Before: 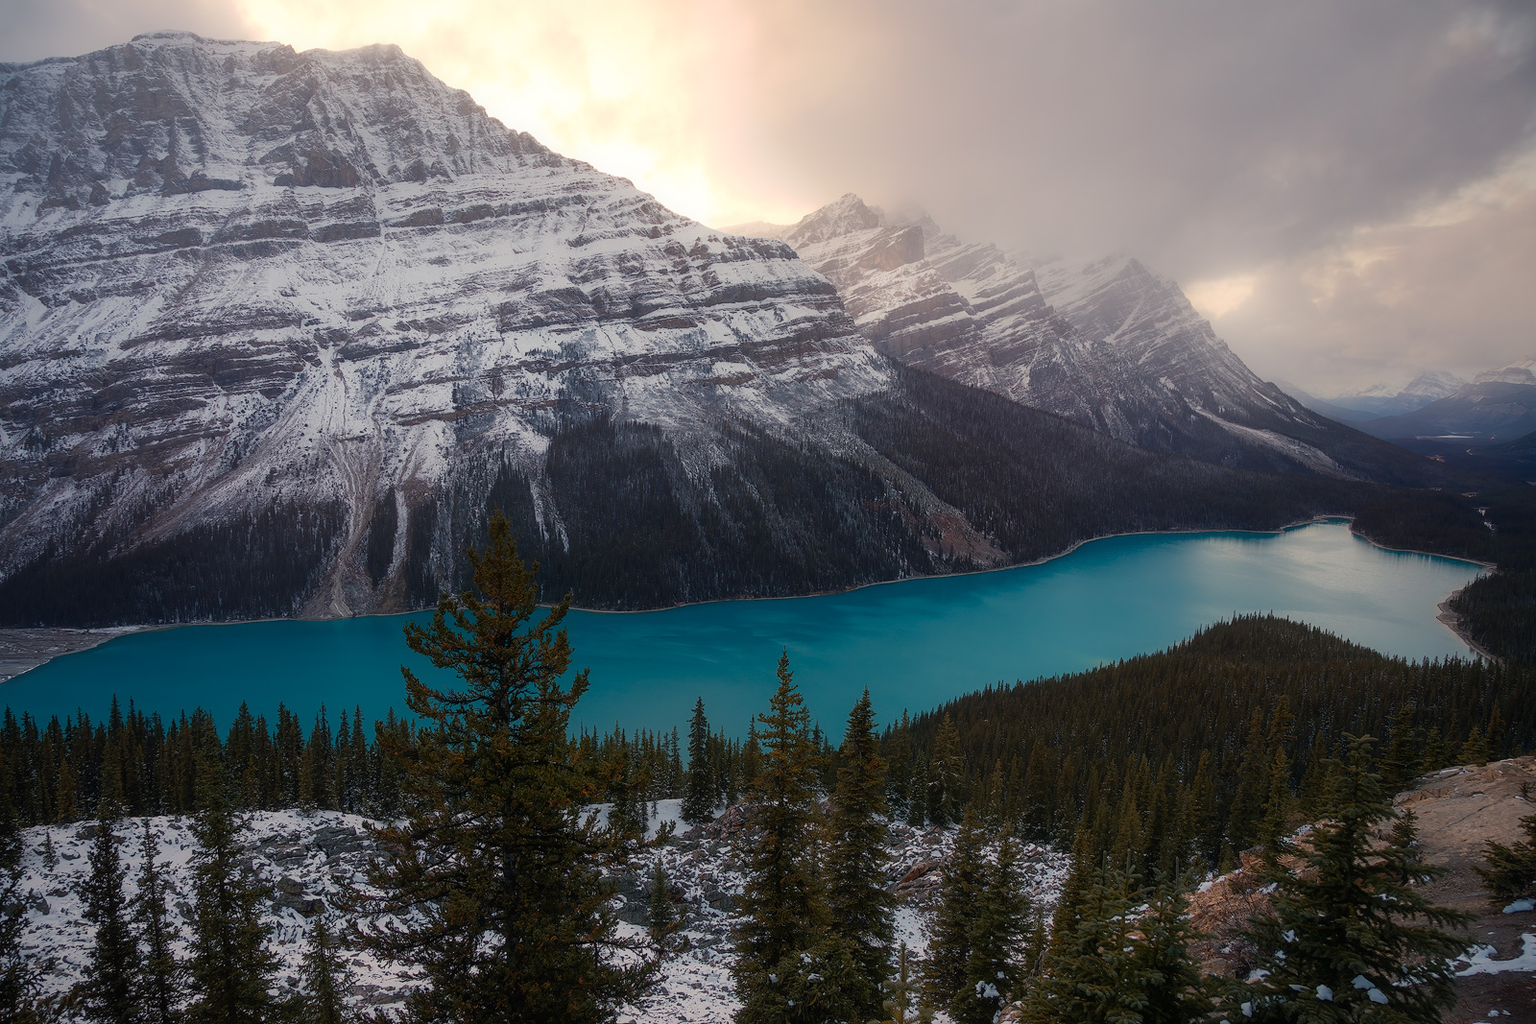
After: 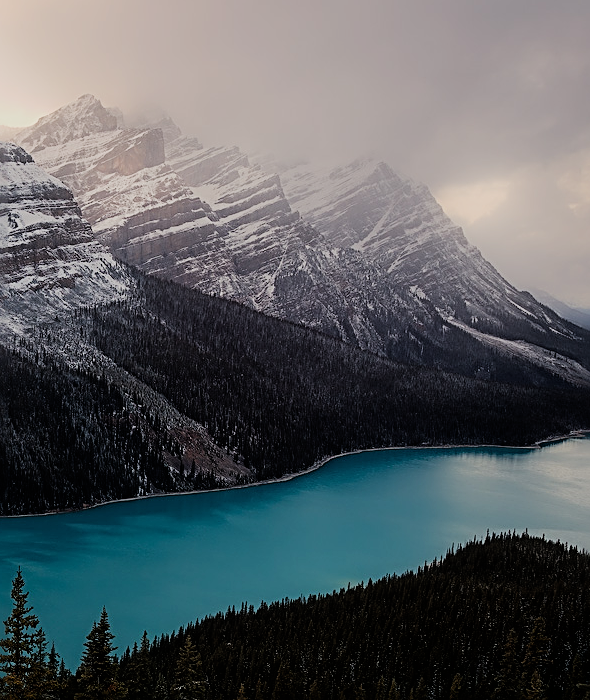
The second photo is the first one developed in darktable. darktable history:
filmic rgb: black relative exposure -5 EV, hardness 2.88, contrast 1.2, highlights saturation mix -30%
crop and rotate: left 49.936%, top 10.094%, right 13.136%, bottom 24.256%
sharpen: radius 2.817, amount 0.715
